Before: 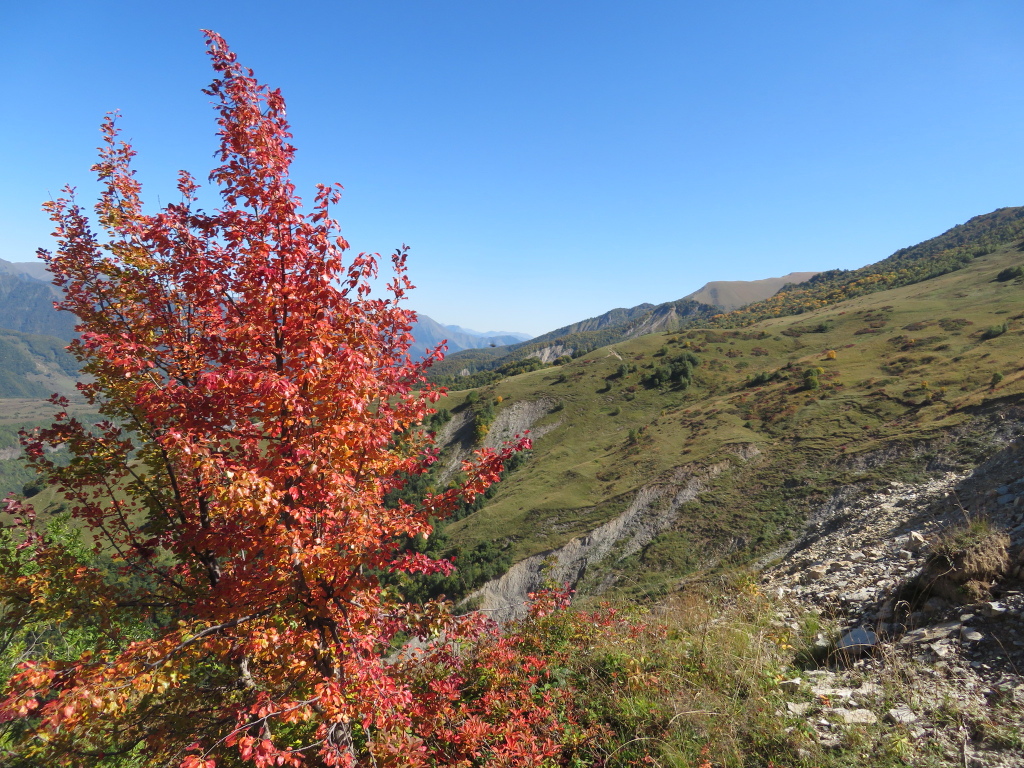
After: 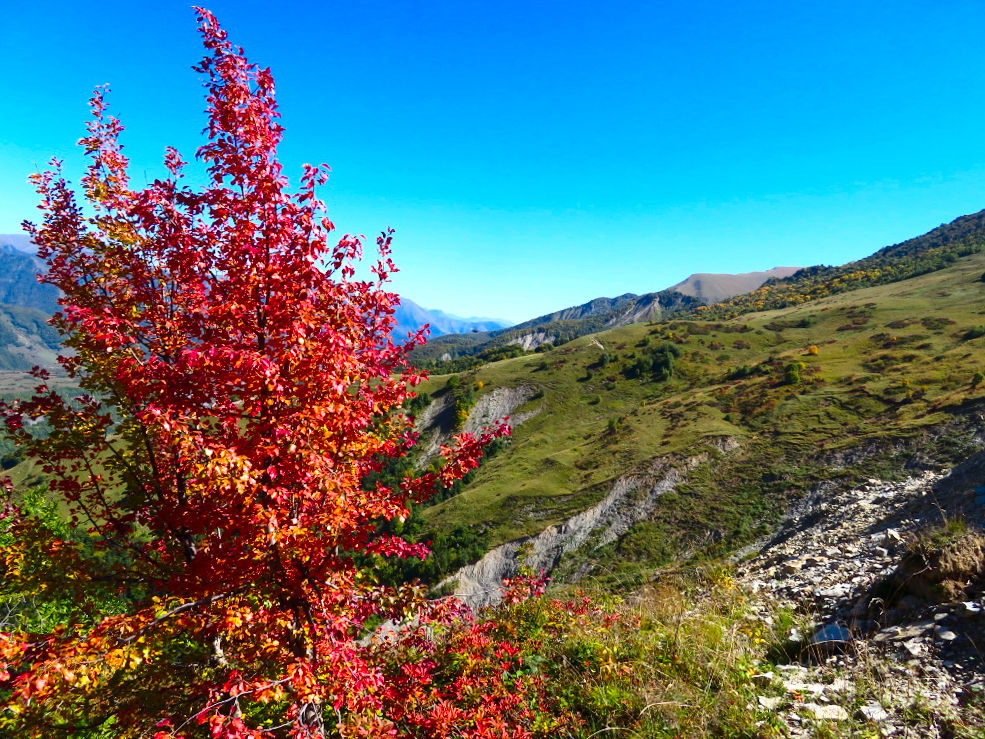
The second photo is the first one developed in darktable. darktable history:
crop and rotate: angle -1.68°
color calibration: output R [0.994, 0.059, -0.119, 0], output G [-0.036, 1.09, -0.119, 0], output B [0.078, -0.108, 0.961, 0], illuminant as shot in camera, x 0.358, y 0.373, temperature 4628.91 K
contrast brightness saturation: contrast 0.205, brightness -0.102, saturation 0.1
color balance rgb: perceptual saturation grading › global saturation 30.007%, perceptual brilliance grading › global brilliance 12.291%
